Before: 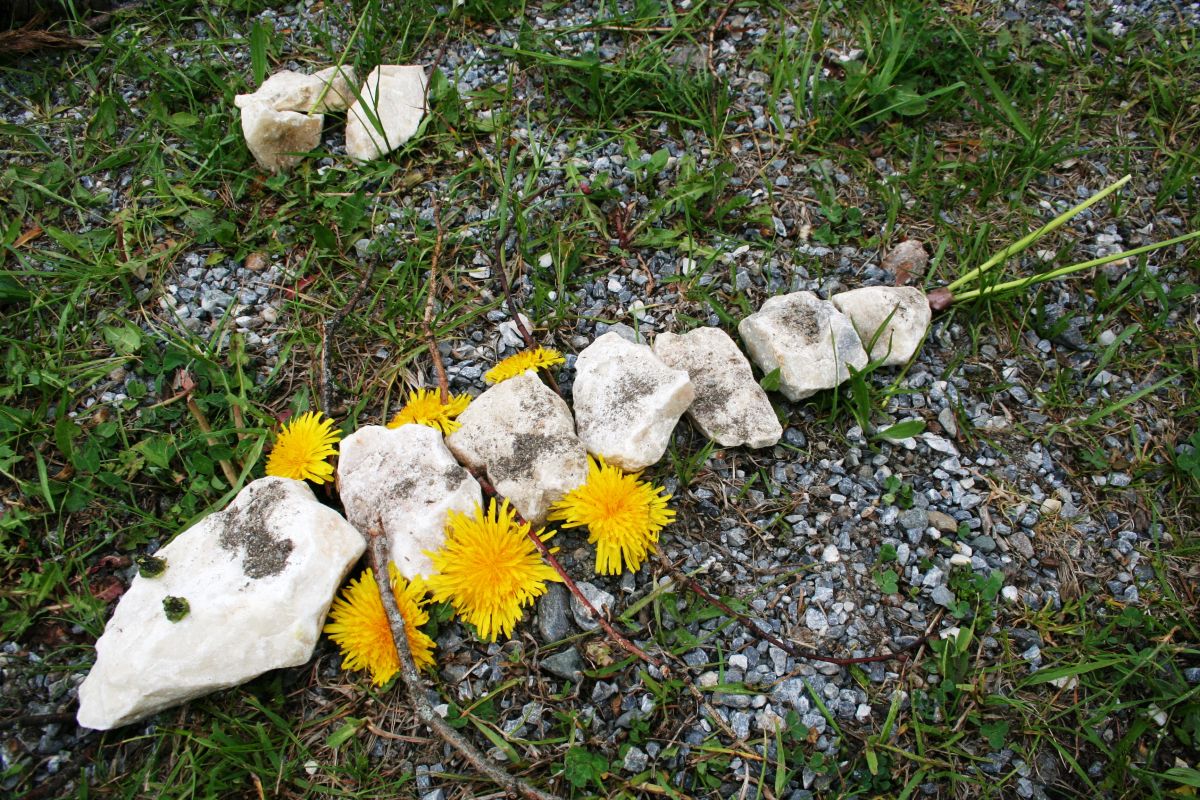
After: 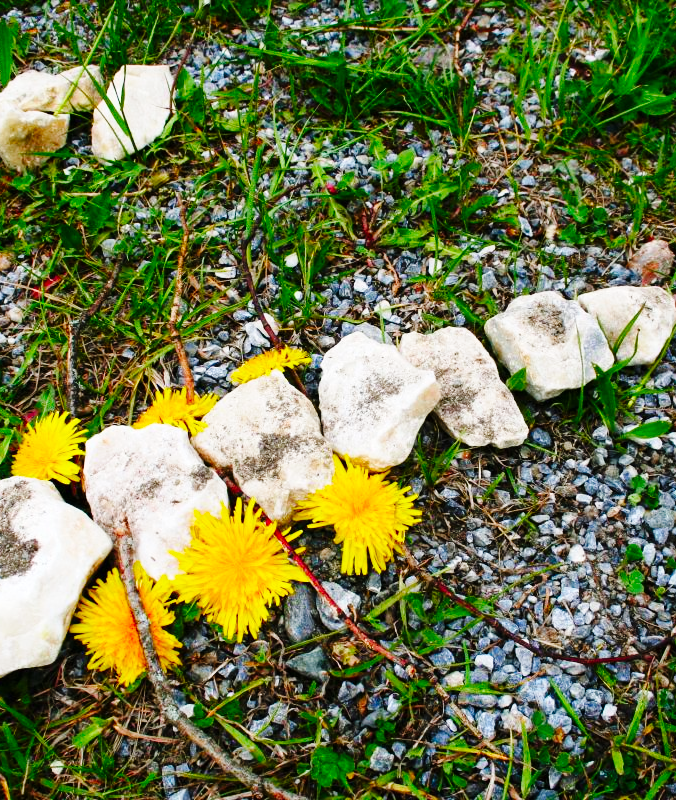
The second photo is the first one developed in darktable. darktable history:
contrast brightness saturation: saturation 0.494
base curve: curves: ch0 [(0, 0) (0.036, 0.025) (0.121, 0.166) (0.206, 0.329) (0.605, 0.79) (1, 1)], preserve colors none
crop: left 21.236%, right 22.385%
